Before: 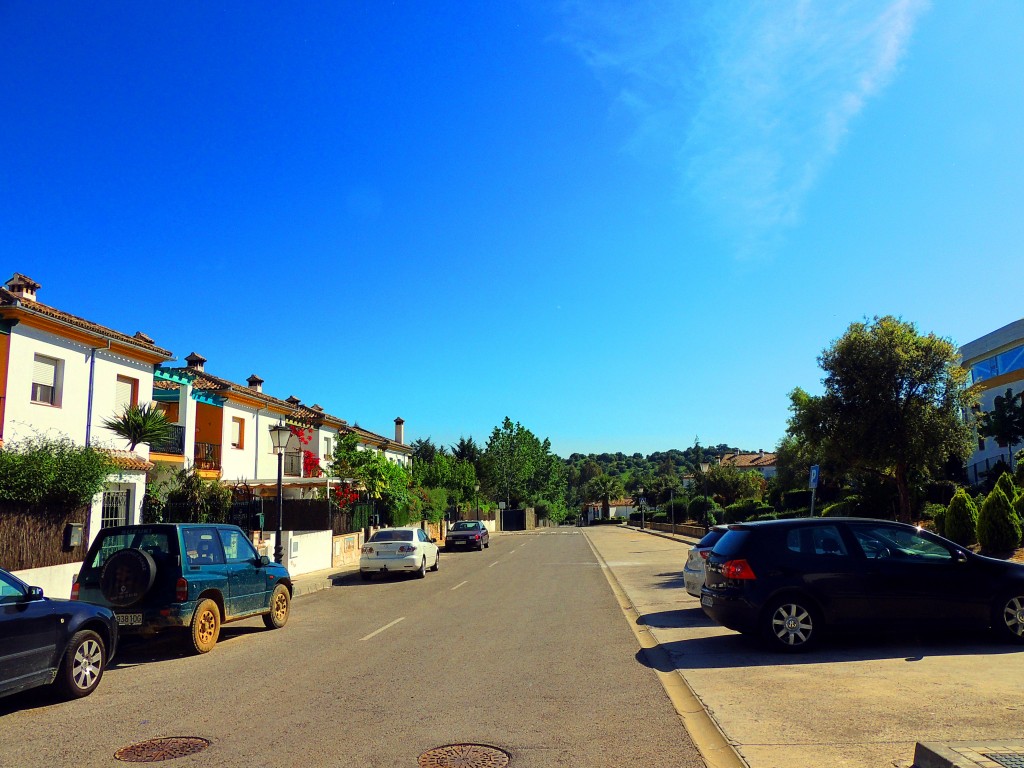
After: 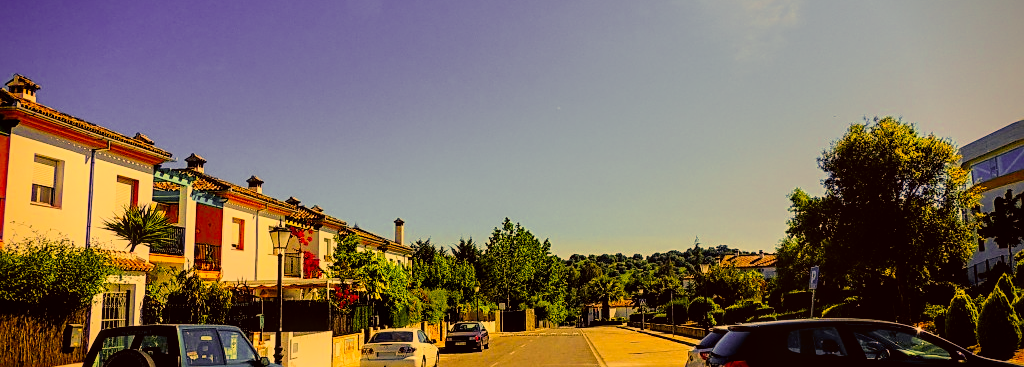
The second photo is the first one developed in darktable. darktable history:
crop and rotate: top 25.971%, bottom 26.228%
color zones: curves: ch0 [(0, 0.511) (0.143, 0.531) (0.286, 0.56) (0.429, 0.5) (0.571, 0.5) (0.714, 0.5) (0.857, 0.5) (1, 0.5)]; ch1 [(0, 0.525) (0.143, 0.705) (0.286, 0.715) (0.429, 0.35) (0.571, 0.35) (0.714, 0.35) (0.857, 0.4) (1, 0.4)]; ch2 [(0, 0.572) (0.143, 0.512) (0.286, 0.473) (0.429, 0.45) (0.571, 0.5) (0.714, 0.5) (0.857, 0.518) (1, 0.518)]
local contrast: on, module defaults
filmic rgb: black relative exposure -7.17 EV, white relative exposure 5.35 EV, threshold 5.99 EV, hardness 3.02, enable highlight reconstruction true
color correction: highlights a* 18.02, highlights b* 35.64, shadows a* 1.58, shadows b* 6.72, saturation 1.02
vignetting: fall-off start 84.45%, fall-off radius 79.99%, brightness -0.99, saturation 0.5, width/height ratio 1.215
sharpen: on, module defaults
